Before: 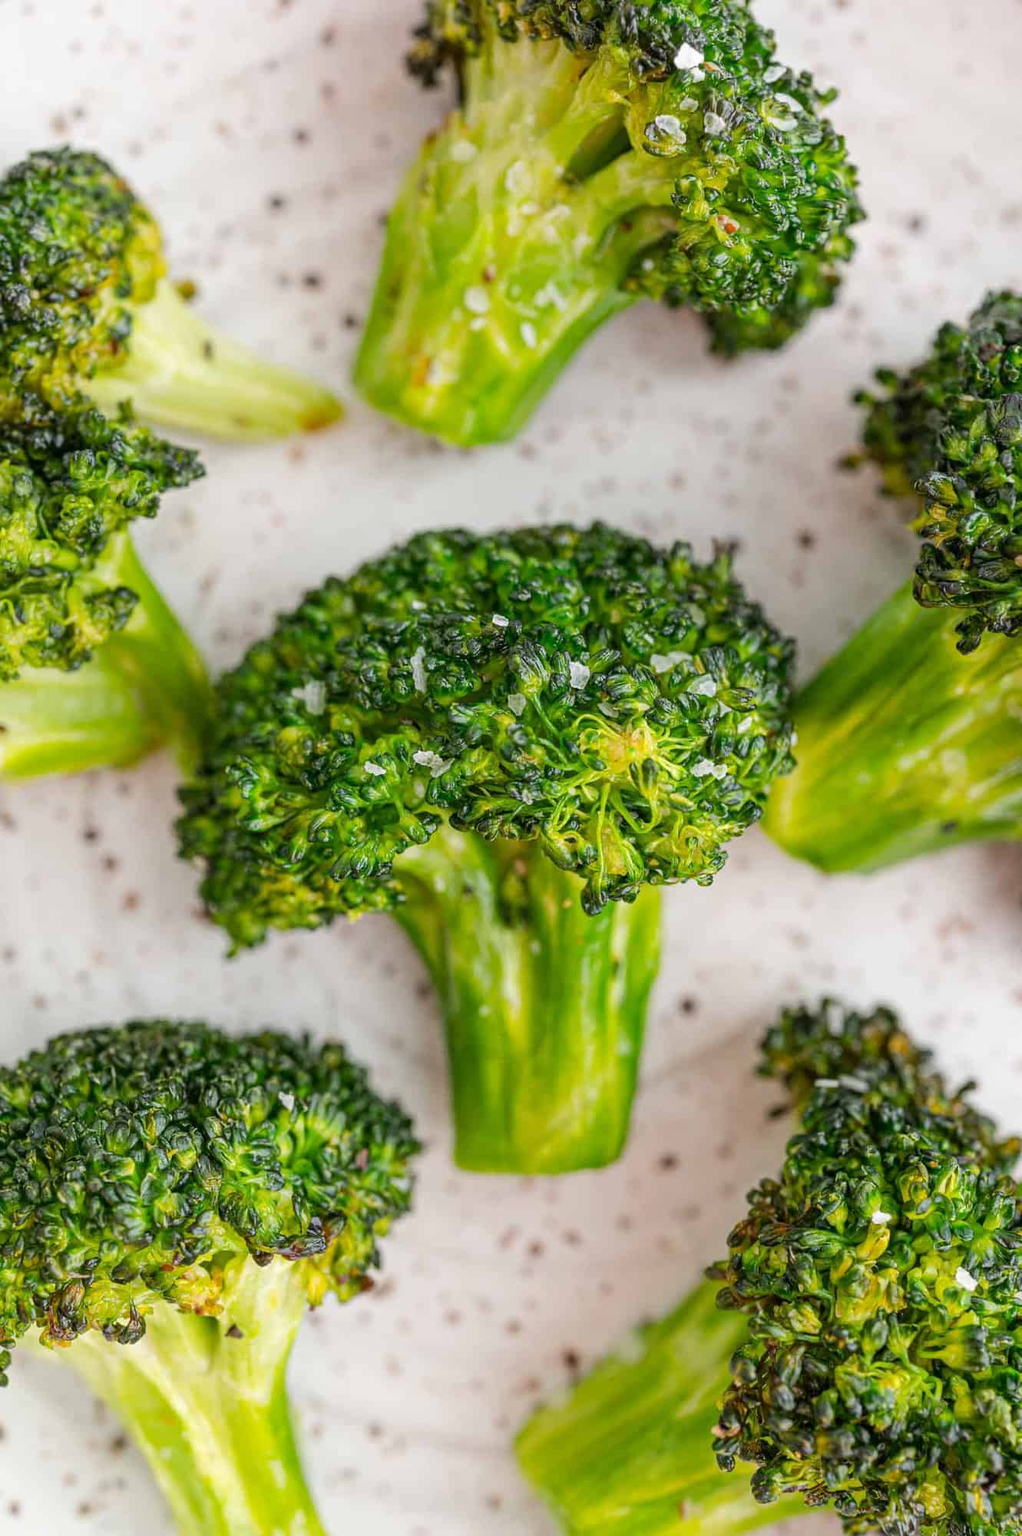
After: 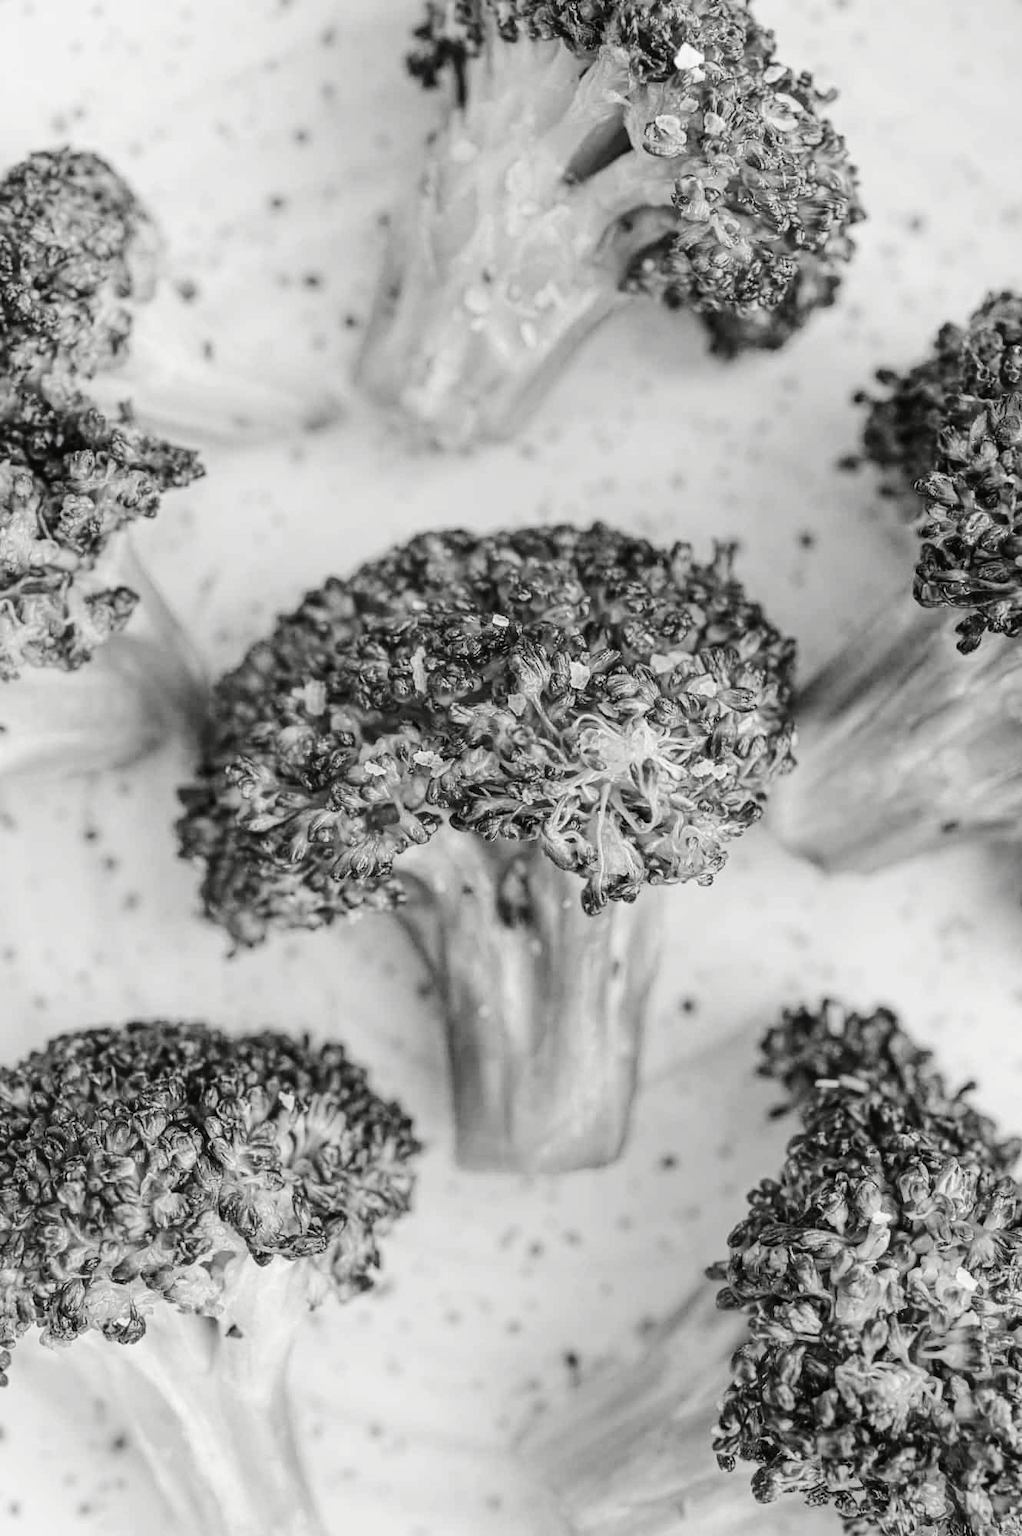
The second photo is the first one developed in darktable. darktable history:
color calibration: illuminant as shot in camera, x 0.358, y 0.373, temperature 4628.91 K
tone curve: curves: ch0 [(0, 0.01) (0.097, 0.07) (0.204, 0.173) (0.447, 0.517) (0.539, 0.624) (0.733, 0.791) (0.879, 0.898) (1, 0.98)]; ch1 [(0, 0) (0.393, 0.415) (0.447, 0.448) (0.485, 0.494) (0.523, 0.509) (0.545, 0.544) (0.574, 0.578) (0.648, 0.674) (1, 1)]; ch2 [(0, 0) (0.369, 0.388) (0.449, 0.431) (0.499, 0.5) (0.521, 0.517) (0.53, 0.54) (0.564, 0.569) (0.674, 0.735) (1, 1)], color space Lab, independent channels, preserve colors none
contrast brightness saturation: saturation -0.994
